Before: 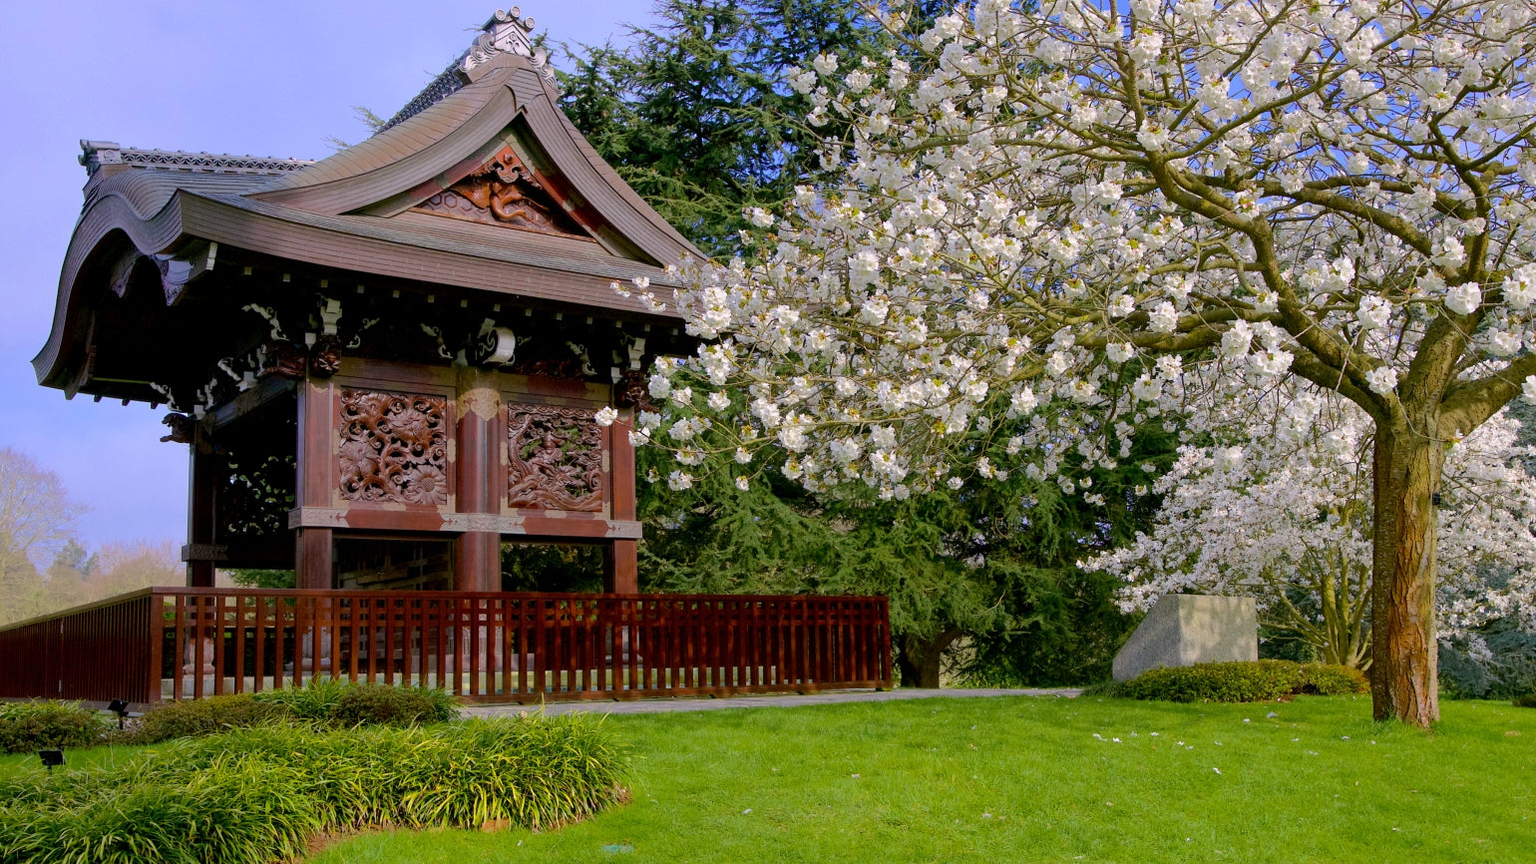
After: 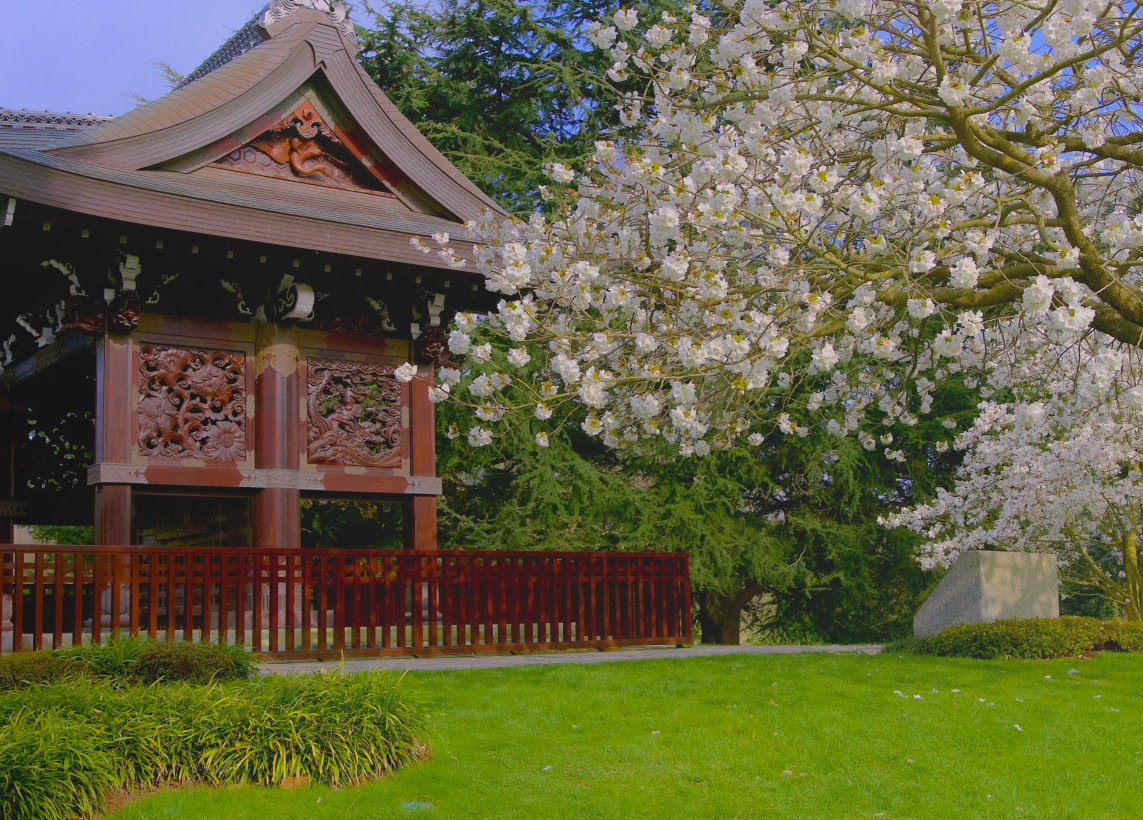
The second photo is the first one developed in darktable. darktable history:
local contrast: detail 69%
crop and rotate: left 13.15%, top 5.251%, right 12.609%
